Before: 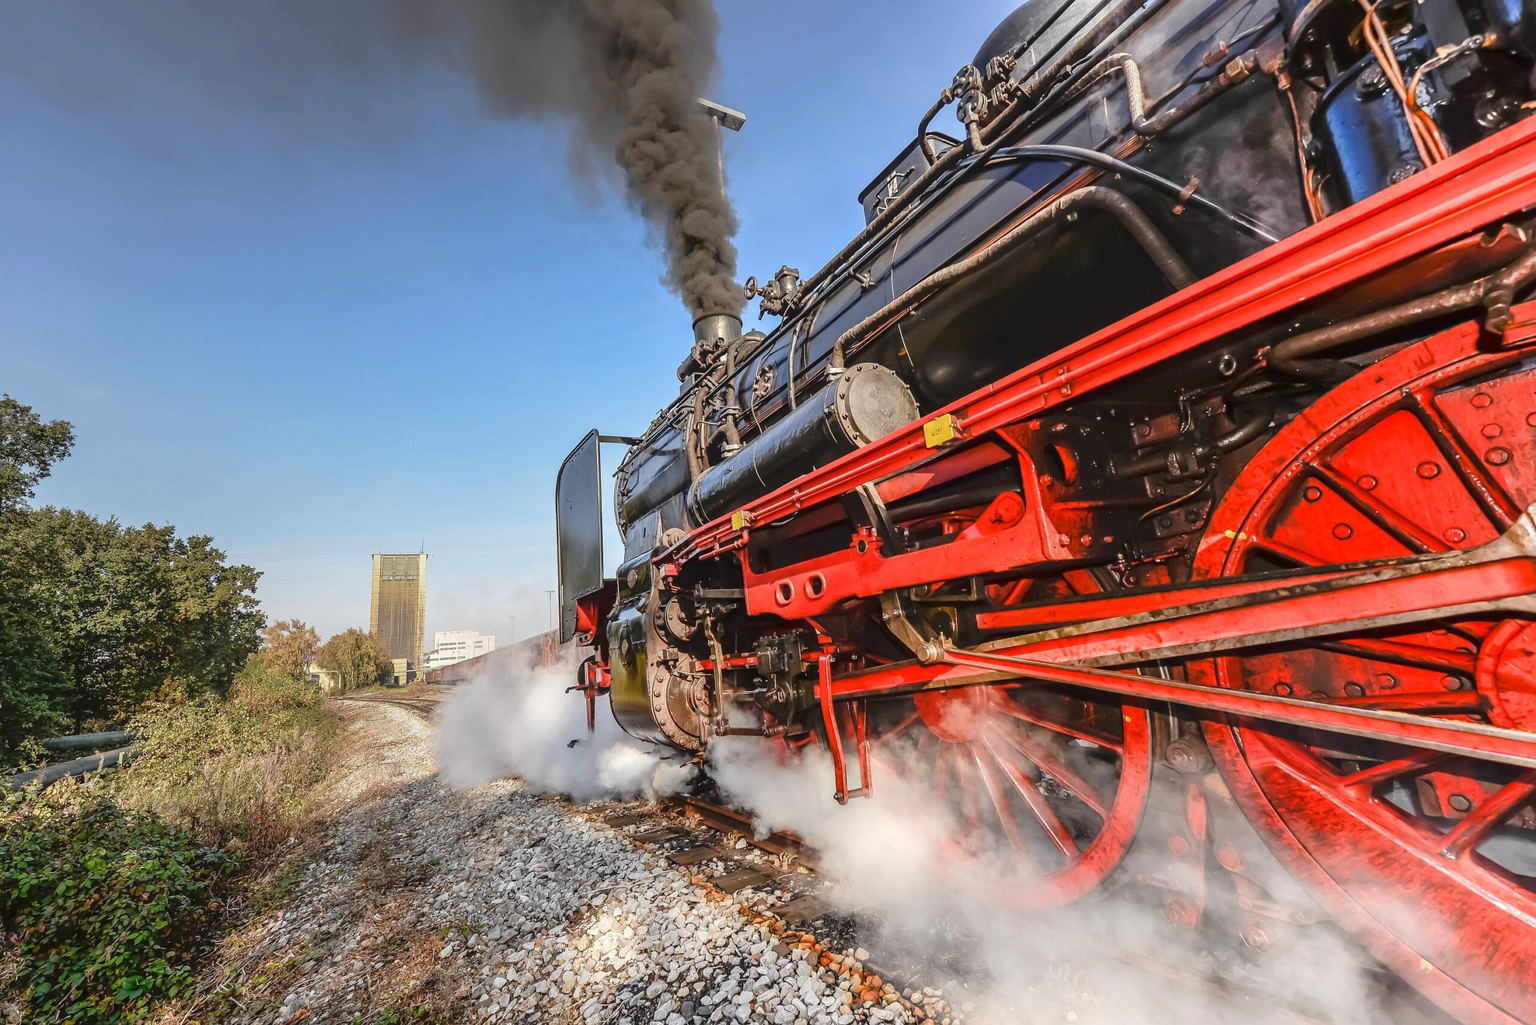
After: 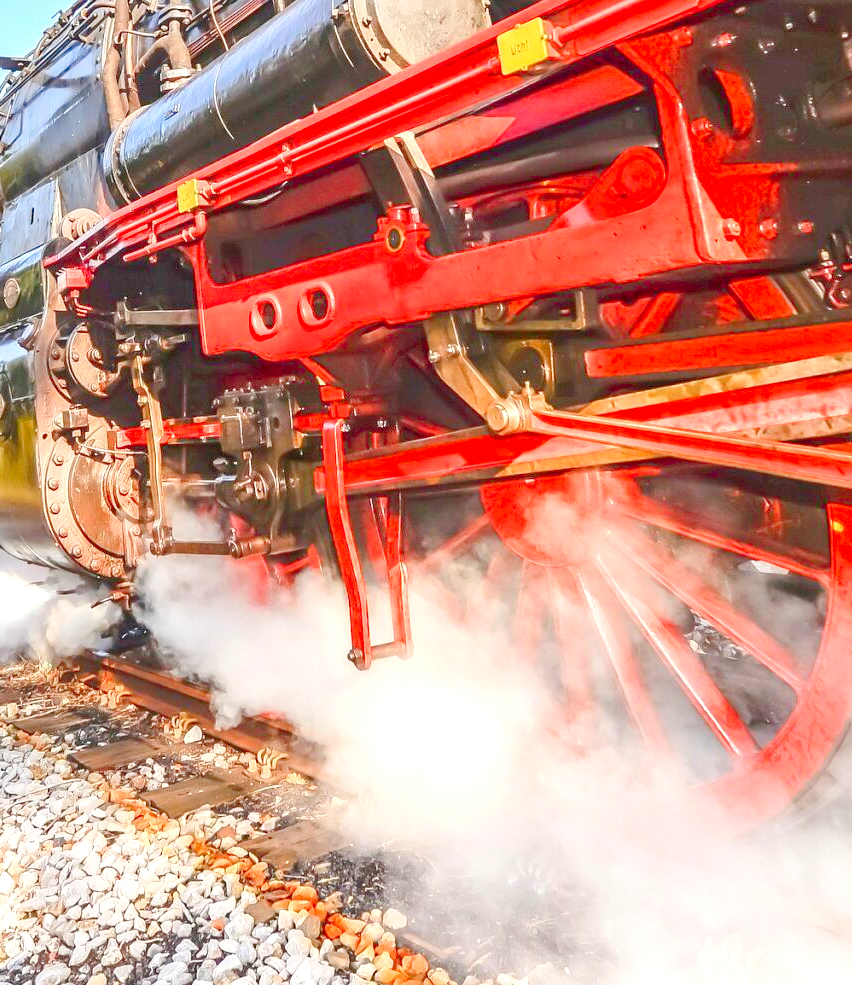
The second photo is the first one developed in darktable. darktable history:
levels: black 8.5%, white 99.89%, levels [0.008, 0.318, 0.836]
crop: left 40.715%, top 39.331%, right 25.967%, bottom 2.984%
